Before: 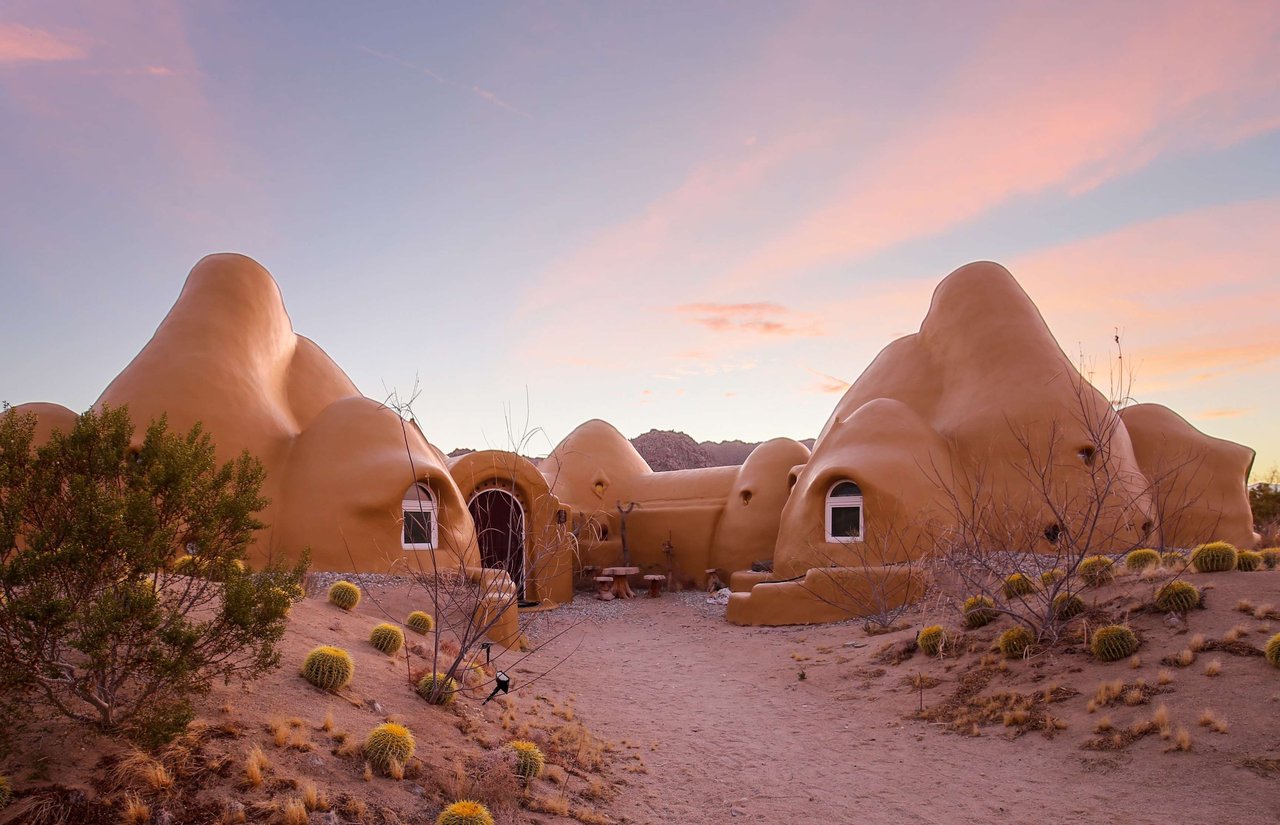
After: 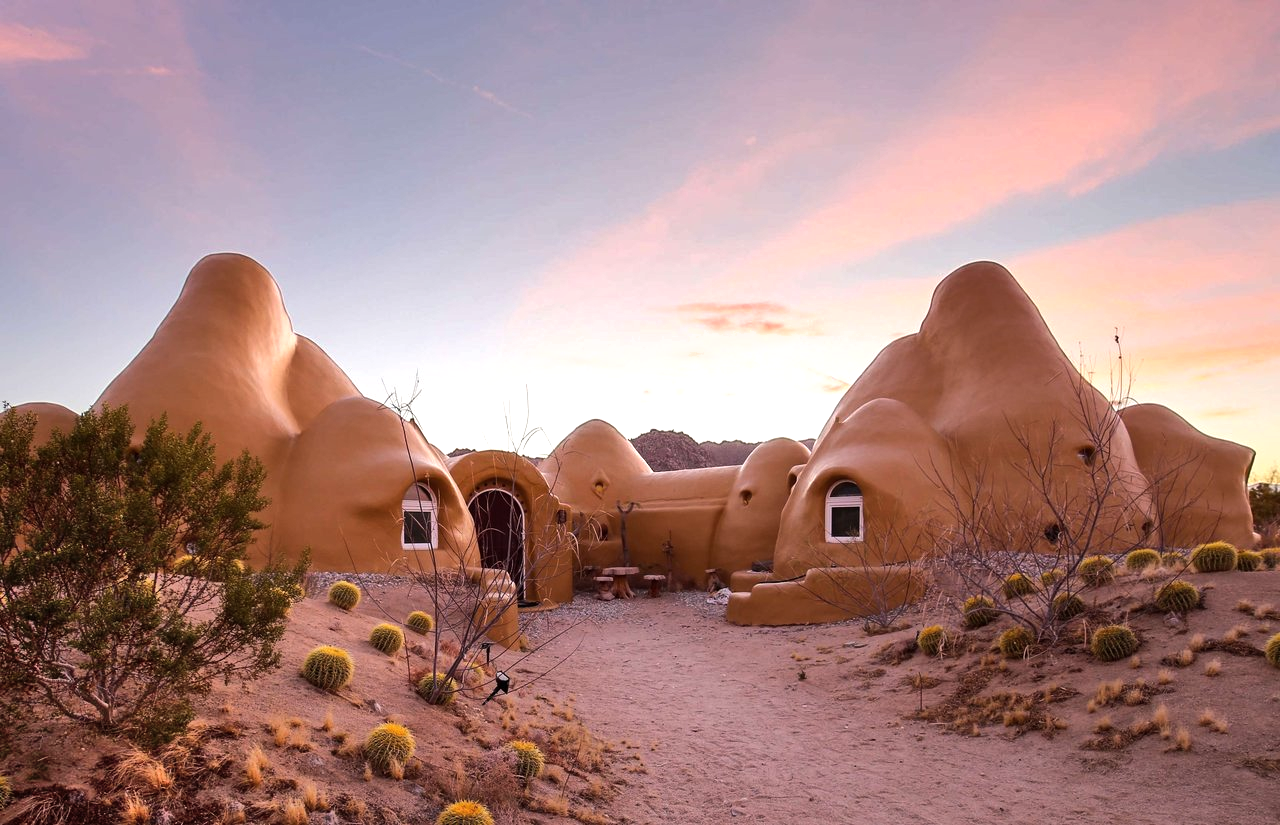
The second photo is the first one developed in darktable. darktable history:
tone equalizer: -8 EV -0.426 EV, -7 EV -0.377 EV, -6 EV -0.296 EV, -5 EV -0.206 EV, -3 EV 0.216 EV, -2 EV 0.347 EV, -1 EV 0.411 EV, +0 EV 0.443 EV, edges refinement/feathering 500, mask exposure compensation -1.57 EV, preserve details no
shadows and highlights: shadows 60.73, soften with gaussian
